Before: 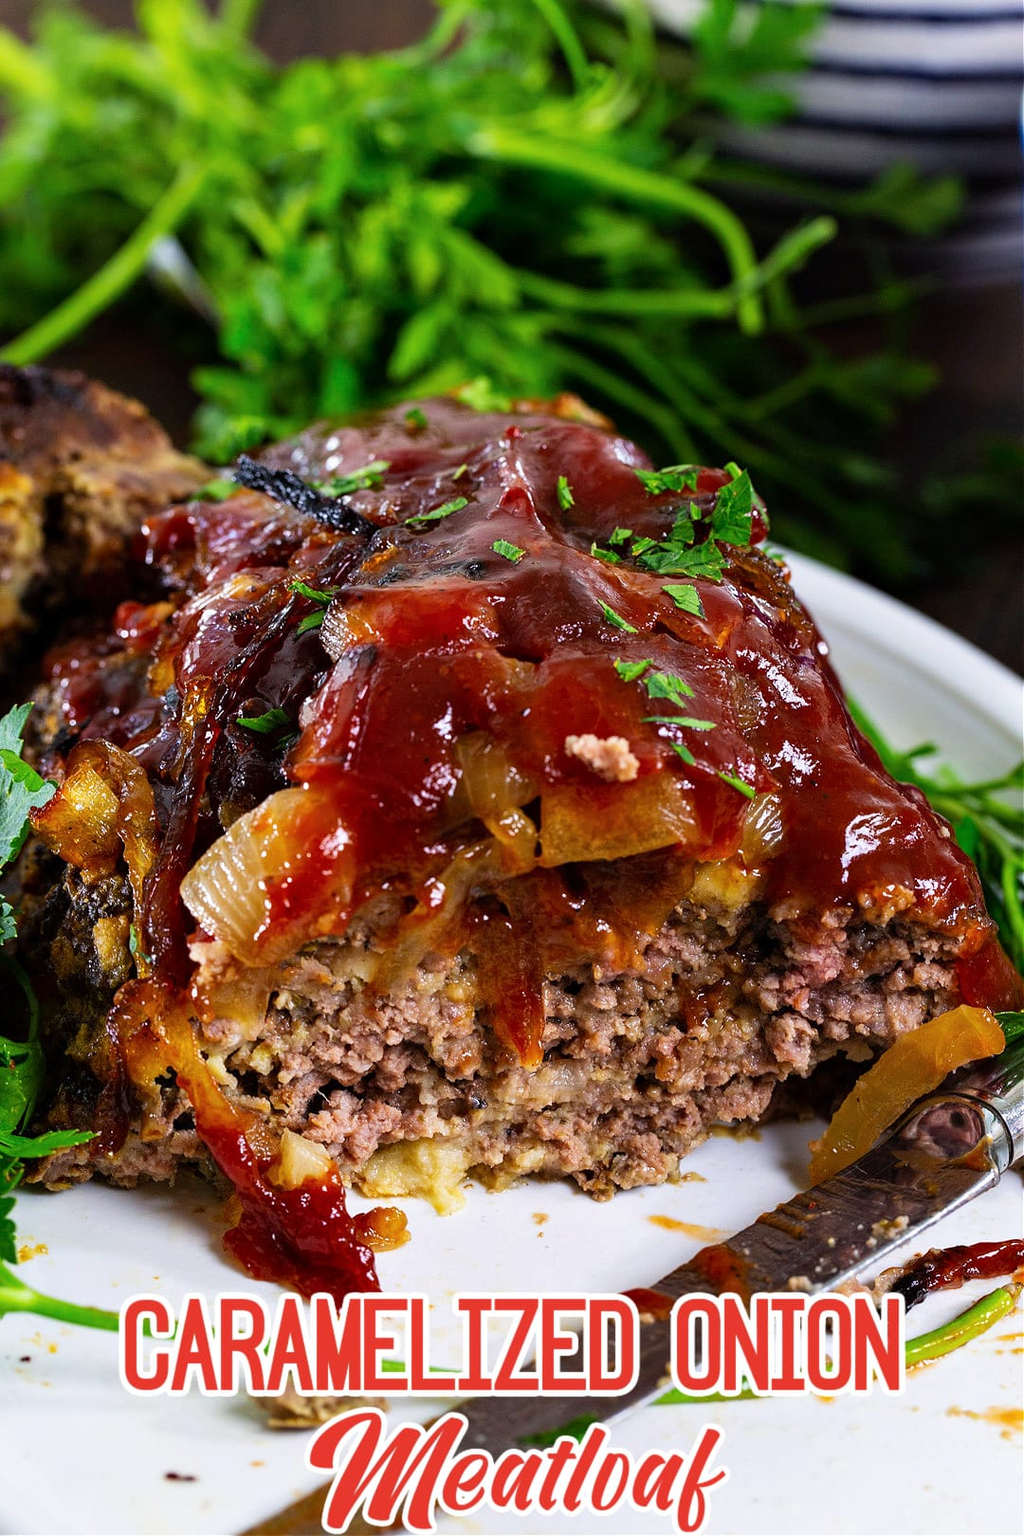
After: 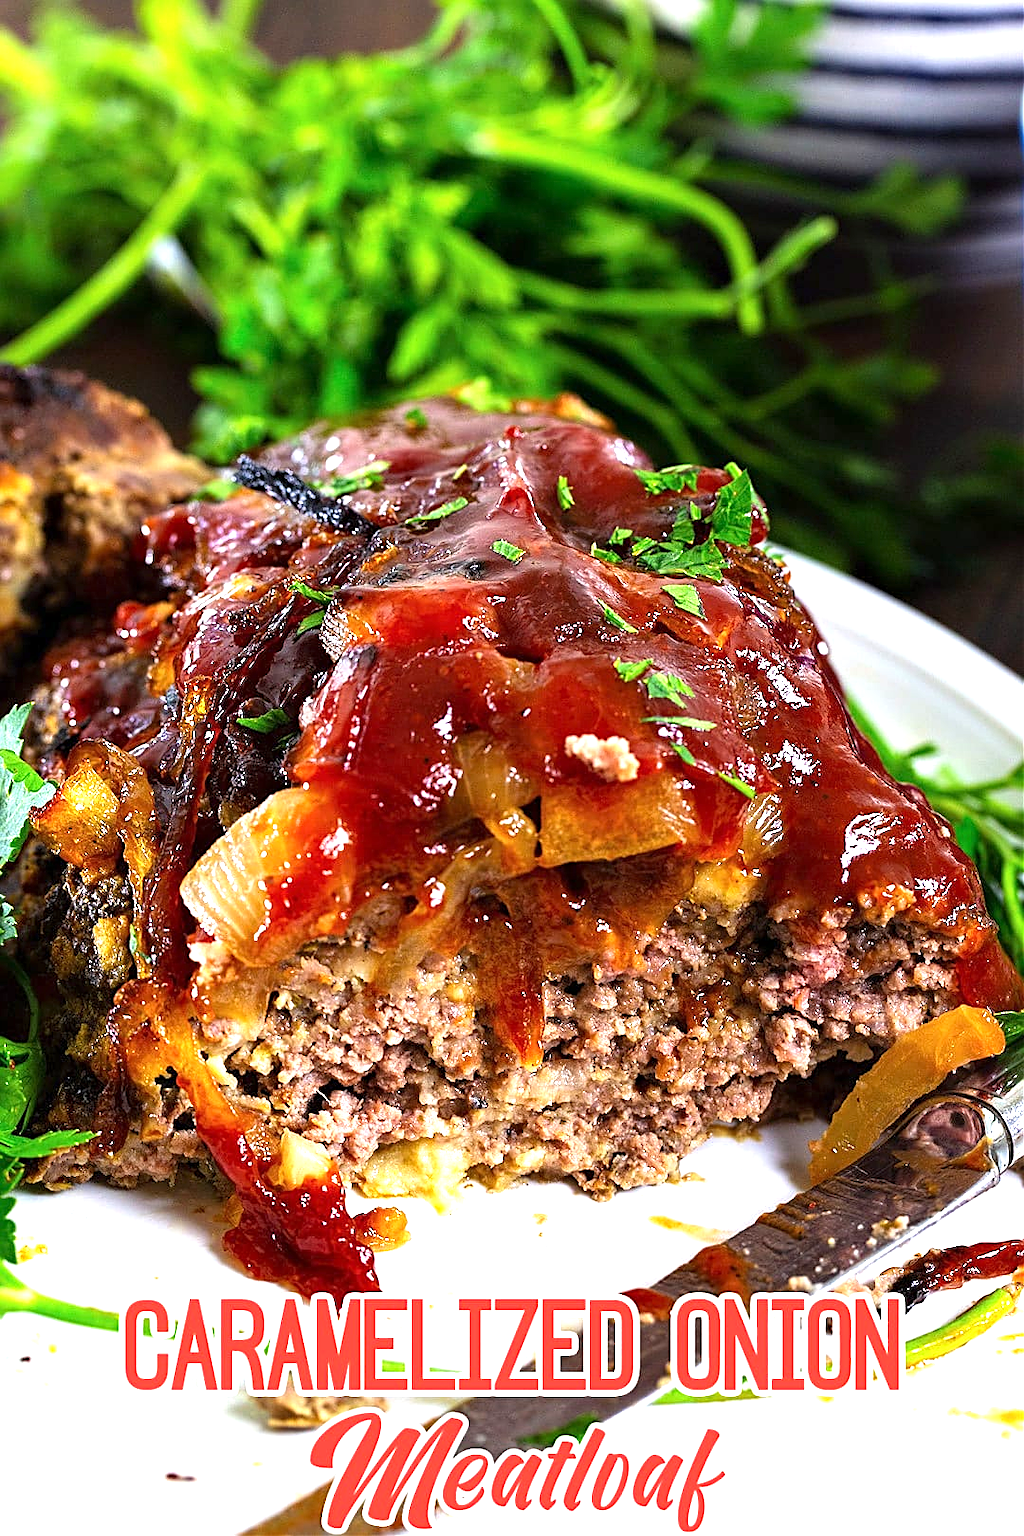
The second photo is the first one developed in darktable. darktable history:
exposure: exposure 0.999 EV, compensate highlight preservation false
sharpen: on, module defaults
